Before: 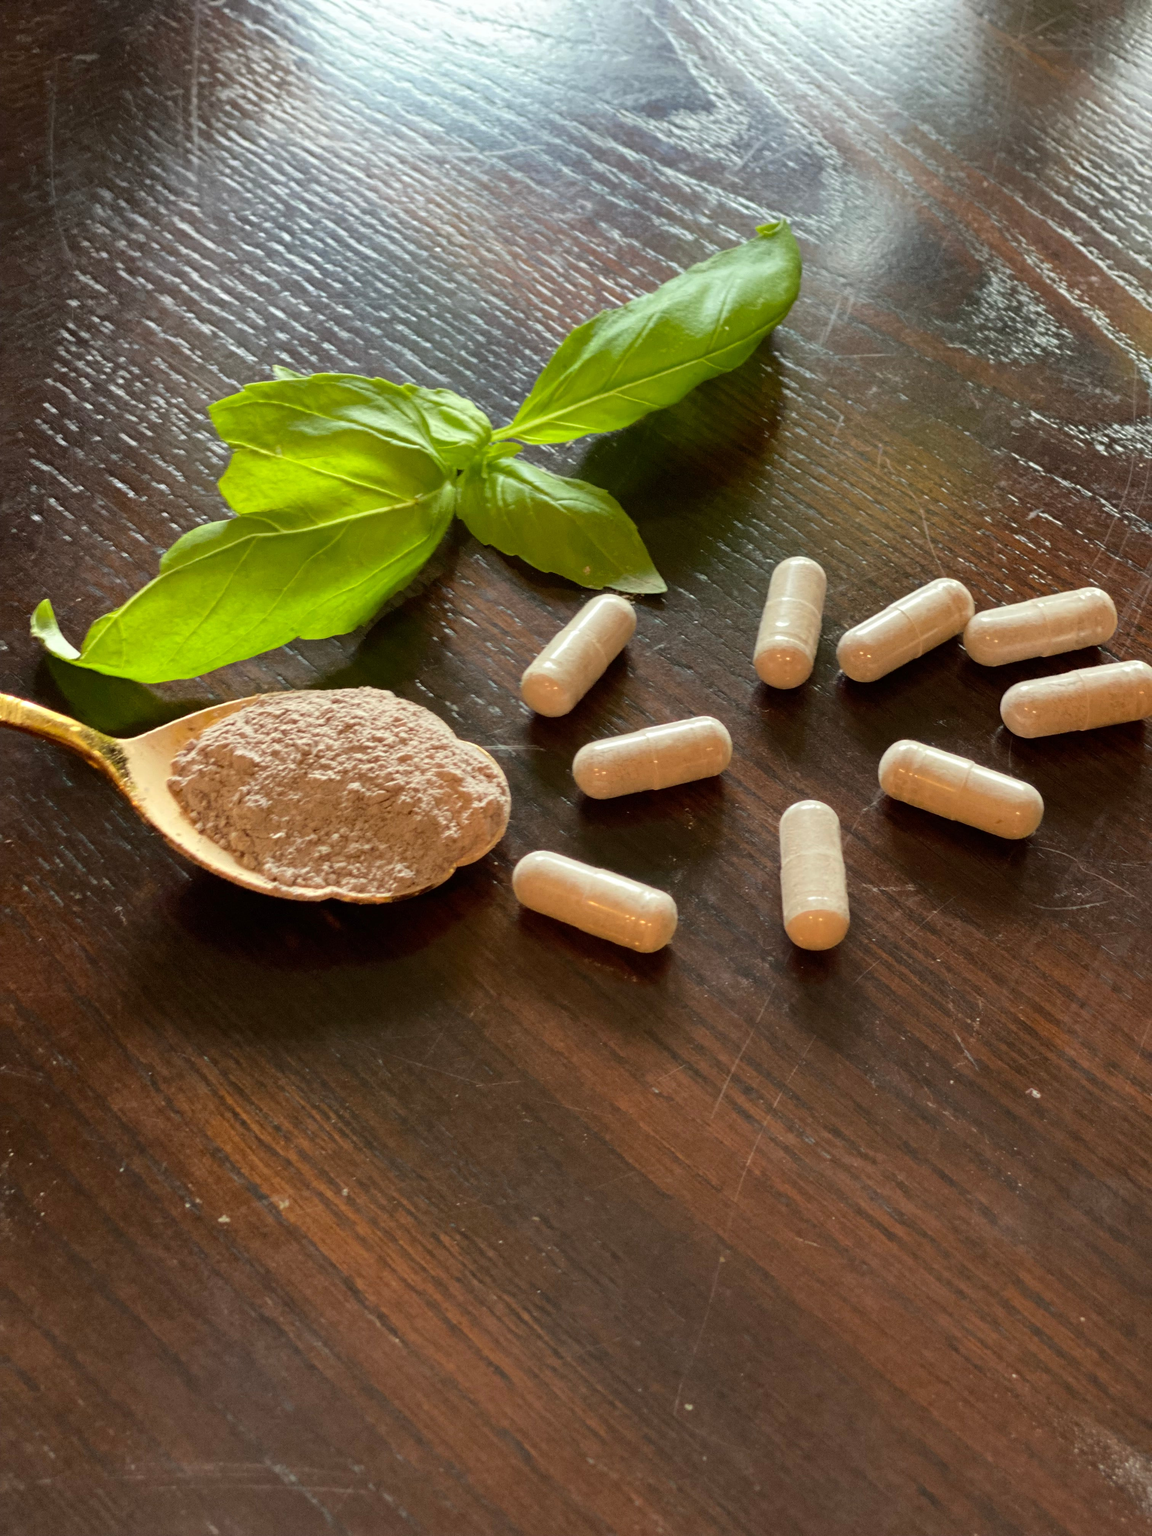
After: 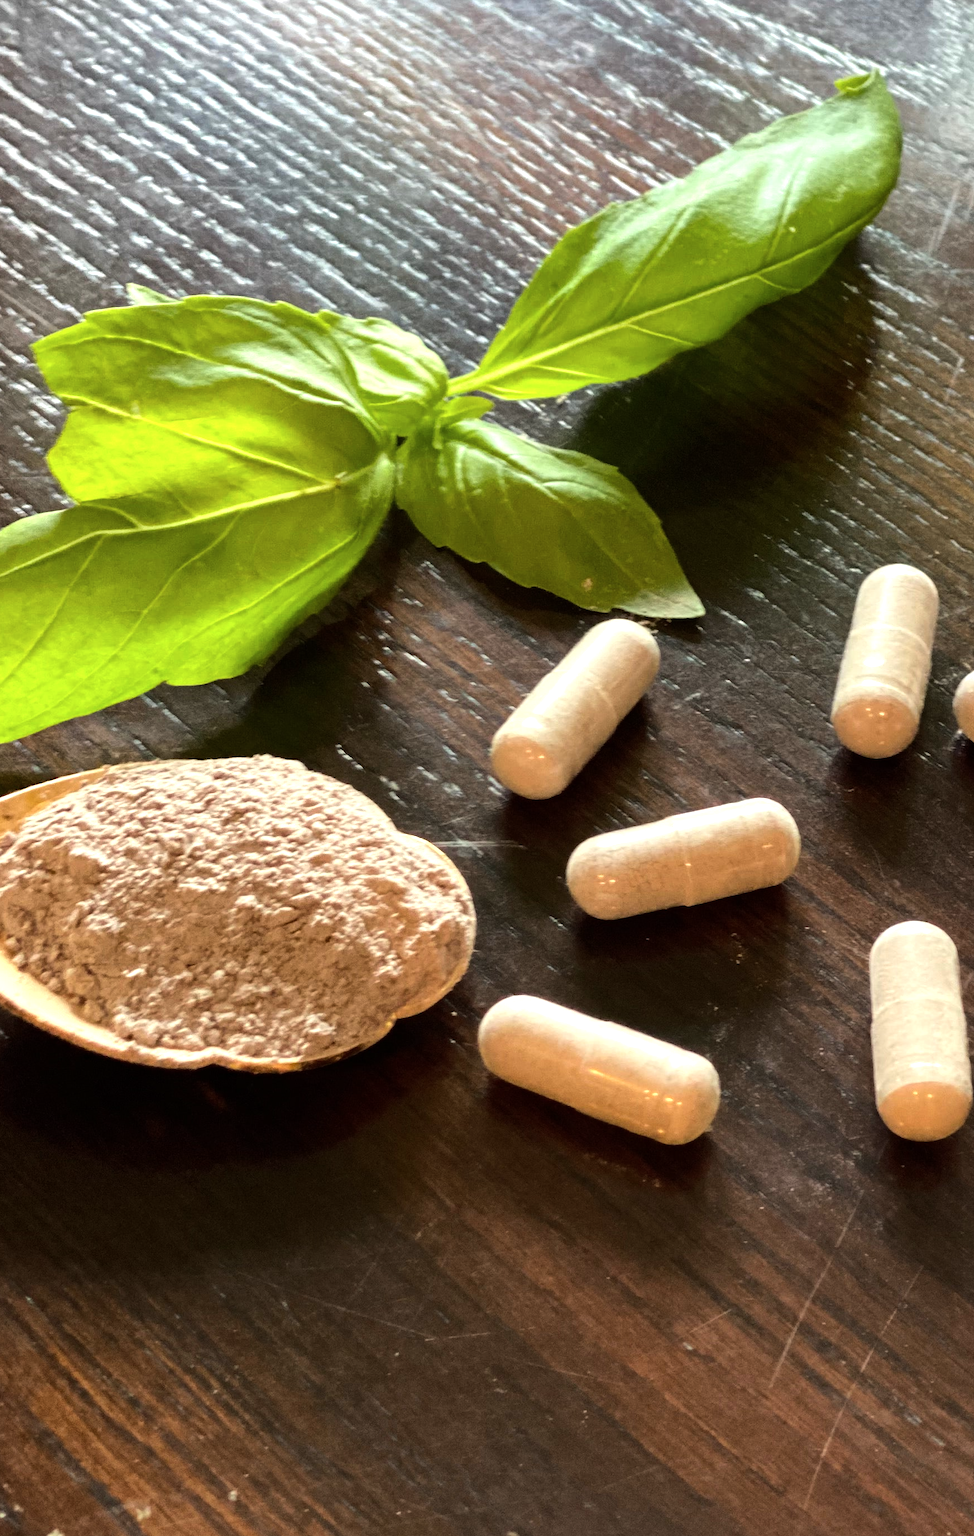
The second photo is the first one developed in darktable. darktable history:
crop: left 16.202%, top 11.208%, right 26.045%, bottom 20.557%
tone equalizer: -8 EV -0.75 EV, -7 EV -0.7 EV, -6 EV -0.6 EV, -5 EV -0.4 EV, -3 EV 0.4 EV, -2 EV 0.6 EV, -1 EV 0.7 EV, +0 EV 0.75 EV, edges refinement/feathering 500, mask exposure compensation -1.57 EV, preserve details no
contrast brightness saturation: saturation -0.05
